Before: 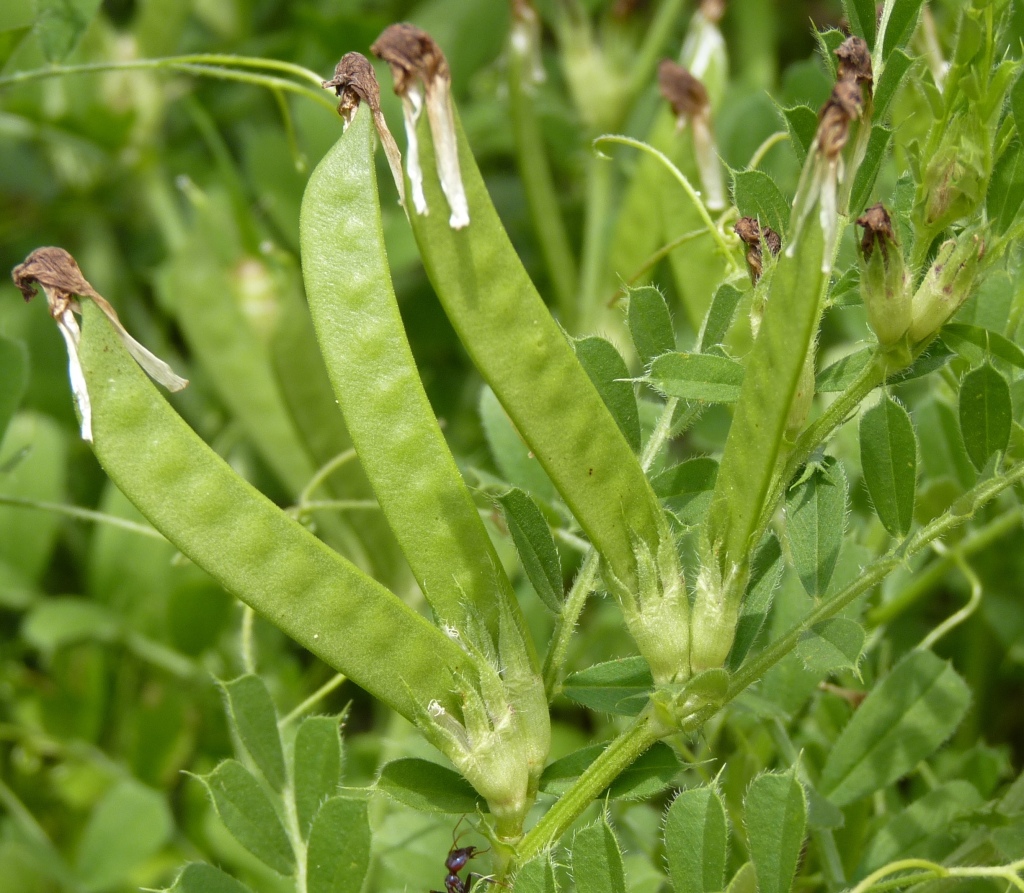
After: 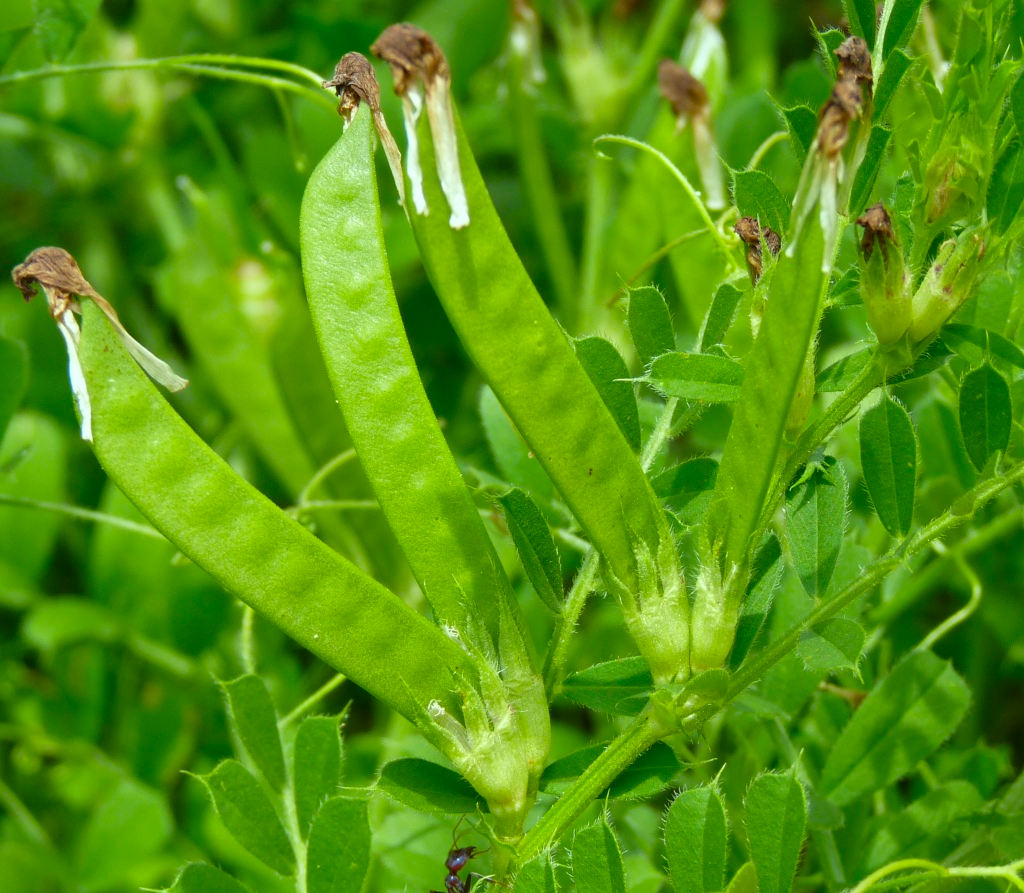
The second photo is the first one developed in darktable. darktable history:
color correction: highlights a* -7.36, highlights b* 1.24, shadows a* -3.59, saturation 1.41
shadows and highlights: shadows 52.36, highlights -28.68, soften with gaussian
